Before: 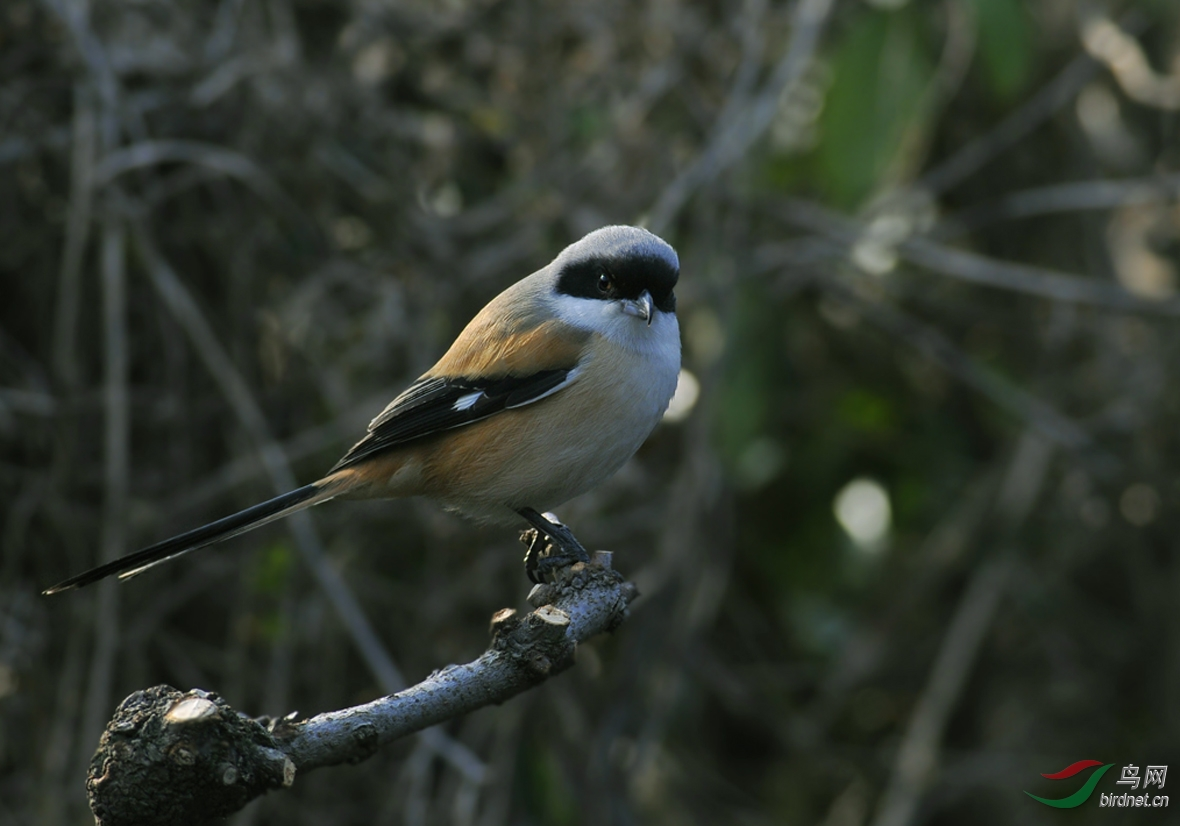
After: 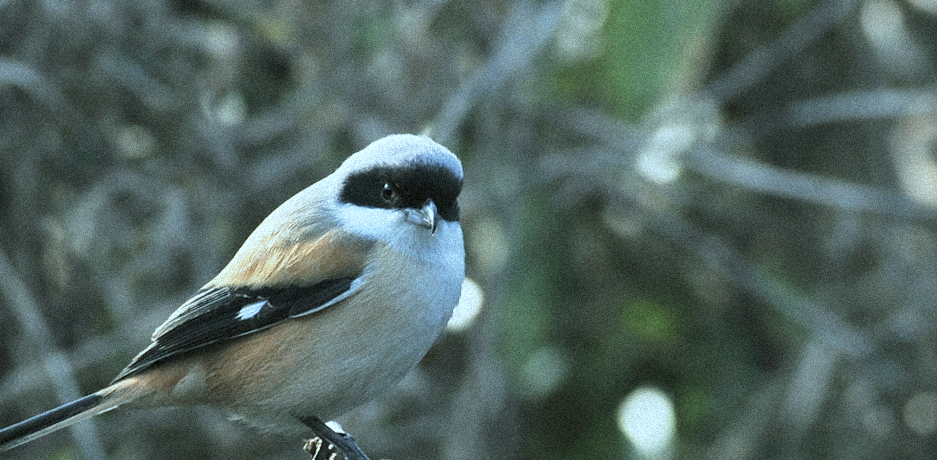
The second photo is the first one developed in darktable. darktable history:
exposure: exposure 0.74 EV, compensate highlight preservation false
crop: left 18.38%, top 11.092%, right 2.134%, bottom 33.217%
base curve: curves: ch0 [(0, 0) (0.088, 0.125) (0.176, 0.251) (0.354, 0.501) (0.613, 0.749) (1, 0.877)], preserve colors none
grain: strength 35%, mid-tones bias 0%
color correction: highlights a* -12.64, highlights b* -18.1, saturation 0.7
shadows and highlights: white point adjustment 1, soften with gaussian
tone equalizer: on, module defaults
